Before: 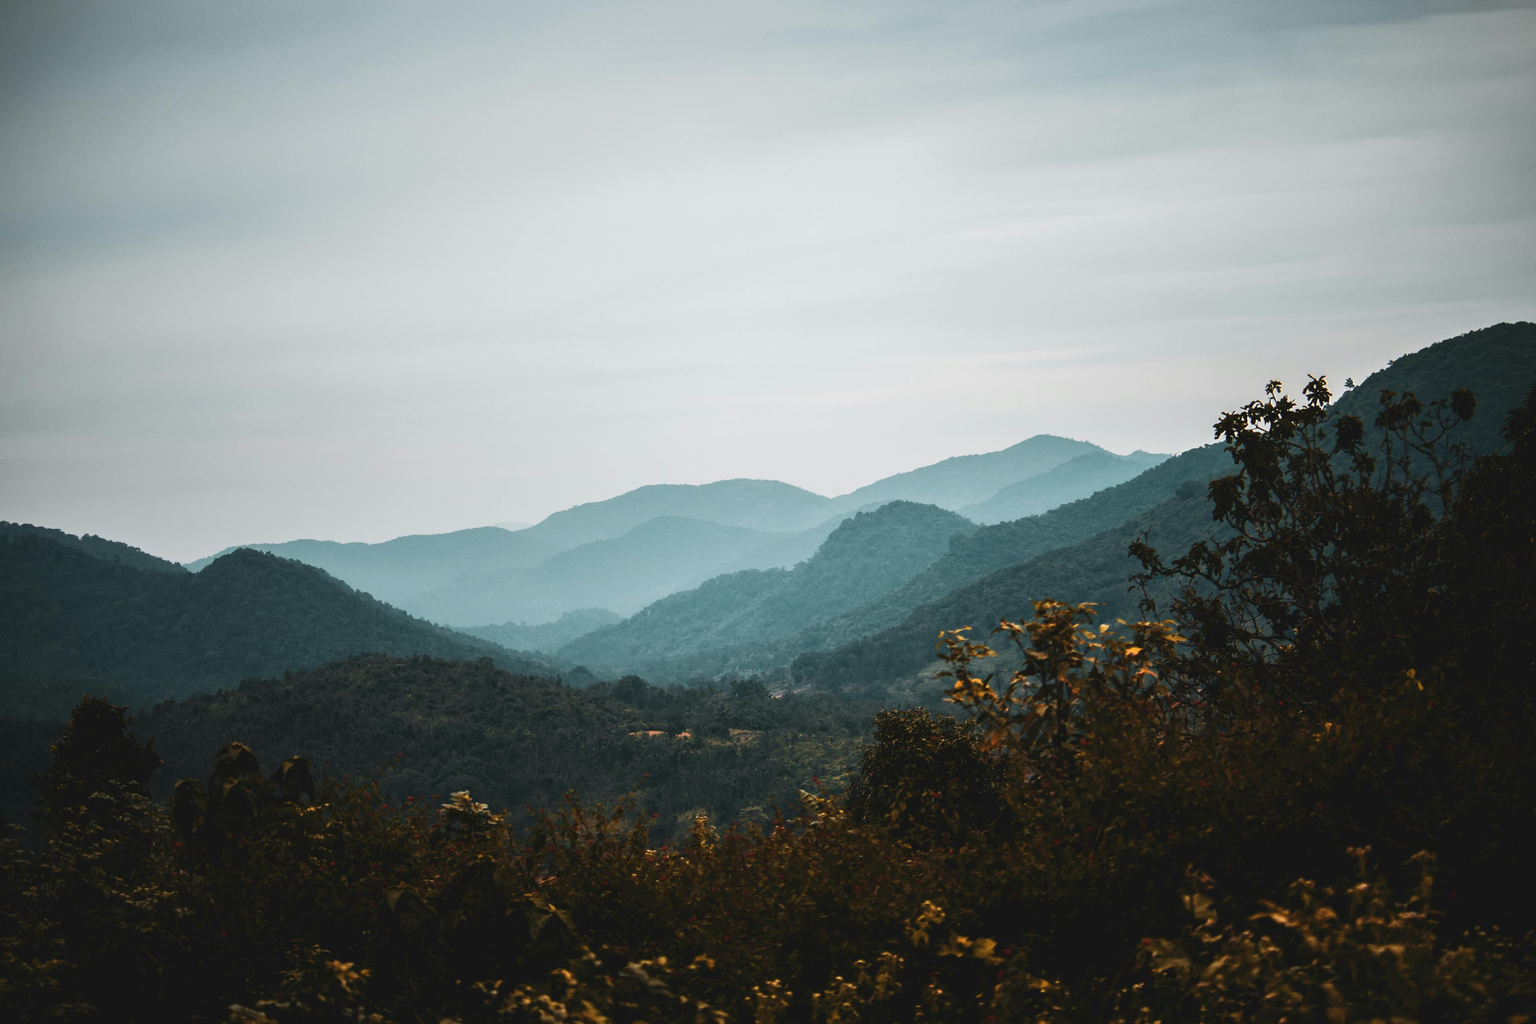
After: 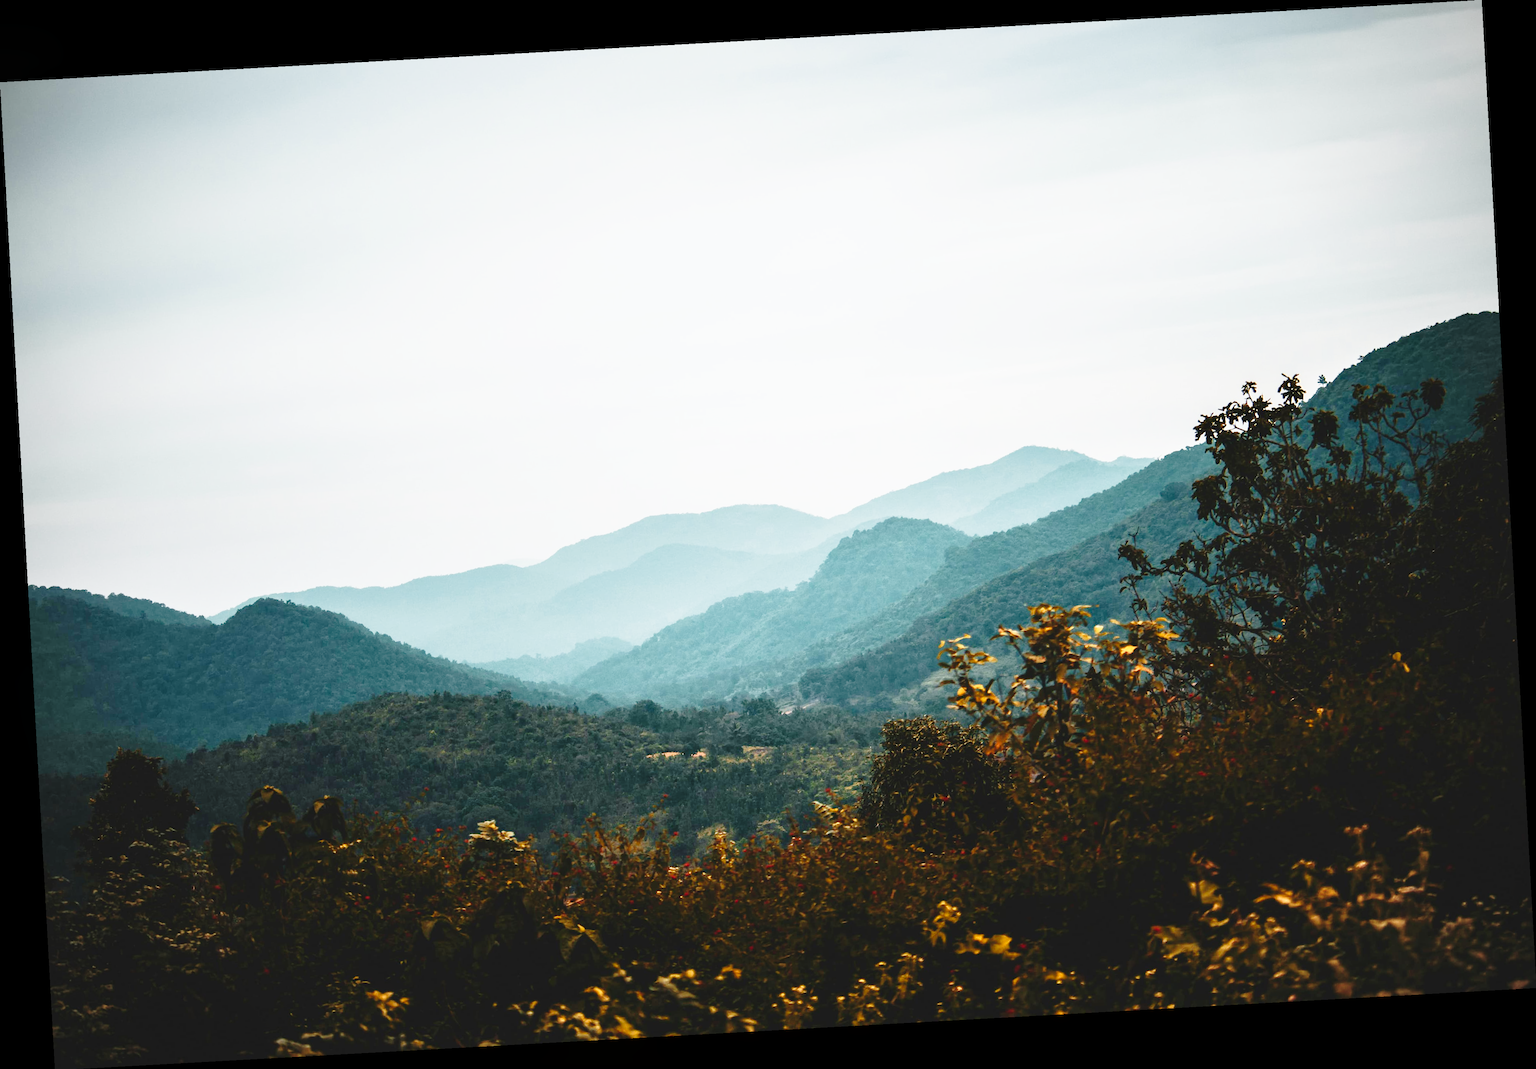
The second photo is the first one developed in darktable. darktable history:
color balance rgb: contrast -10%
base curve: curves: ch0 [(0, 0) (0.028, 0.03) (0.105, 0.232) (0.387, 0.748) (0.754, 0.968) (1, 1)], fusion 1, exposure shift 0.576, preserve colors none
vignetting: brightness -0.167
color zones: curves: ch0 [(0, 0.5) (0.143, 0.5) (0.286, 0.5) (0.429, 0.495) (0.571, 0.437) (0.714, 0.44) (0.857, 0.496) (1, 0.5)]
rotate and perspective: rotation -3.18°, automatic cropping off
